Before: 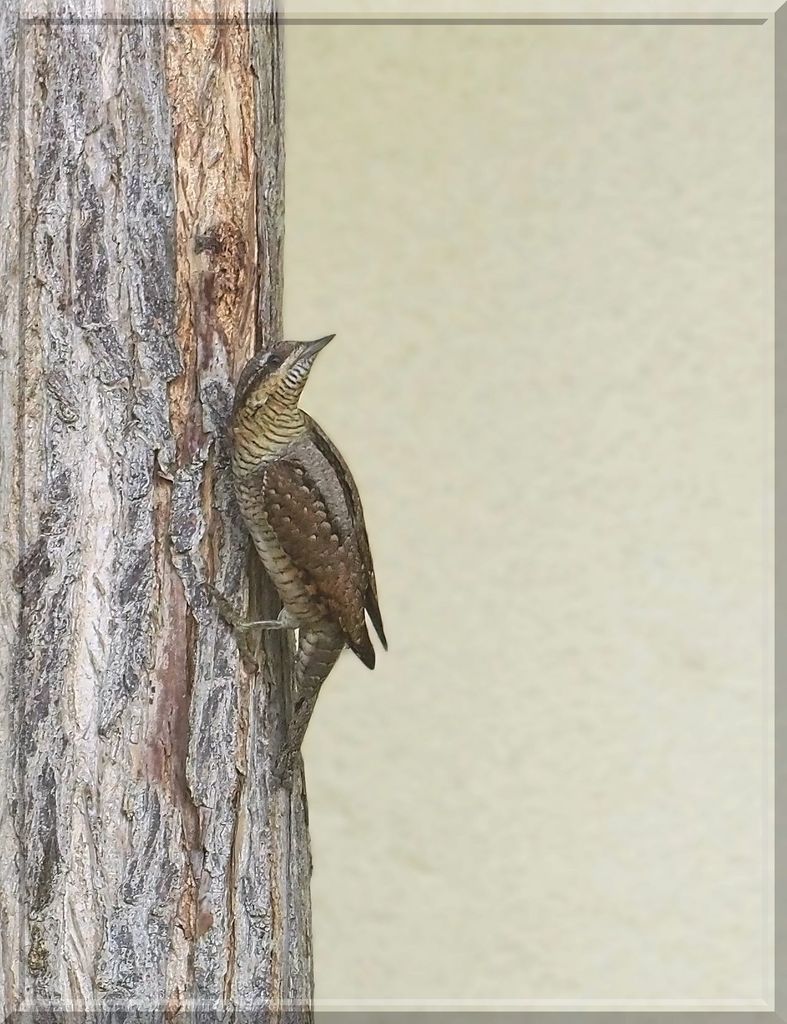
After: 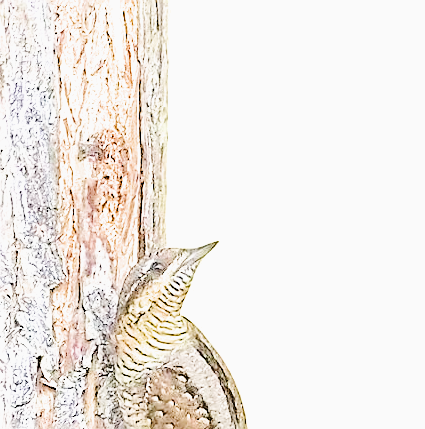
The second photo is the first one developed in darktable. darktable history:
crop: left 14.889%, top 9.14%, right 31.028%, bottom 48.917%
exposure: black level correction 0, exposure 1.965 EV, compensate exposure bias true, compensate highlight preservation false
filmic rgb: black relative exposure -7.96 EV, white relative exposure 3.82 EV, hardness 4.34
haze removal: compatibility mode true, adaptive false
tone curve: curves: ch0 [(0, 0) (0.071, 0.047) (0.266, 0.26) (0.483, 0.554) (0.753, 0.811) (1, 0.983)]; ch1 [(0, 0) (0.346, 0.307) (0.408, 0.387) (0.463, 0.465) (0.482, 0.493) (0.502, 0.499) (0.517, 0.502) (0.55, 0.548) (0.597, 0.61) (0.651, 0.698) (1, 1)]; ch2 [(0, 0) (0.346, 0.34) (0.434, 0.46) (0.485, 0.494) (0.5, 0.498) (0.517, 0.506) (0.526, 0.545) (0.583, 0.61) (0.625, 0.659) (1, 1)], preserve colors none
tone equalizer: -8 EV 0.001 EV, -7 EV -0.003 EV, -6 EV 0.004 EV, -5 EV -0.068 EV, -4 EV -0.131 EV, -3 EV -0.184 EV, -2 EV 0.214 EV, -1 EV 0.702 EV, +0 EV 0.521 EV, mask exposure compensation -0.498 EV
sharpen: on, module defaults
